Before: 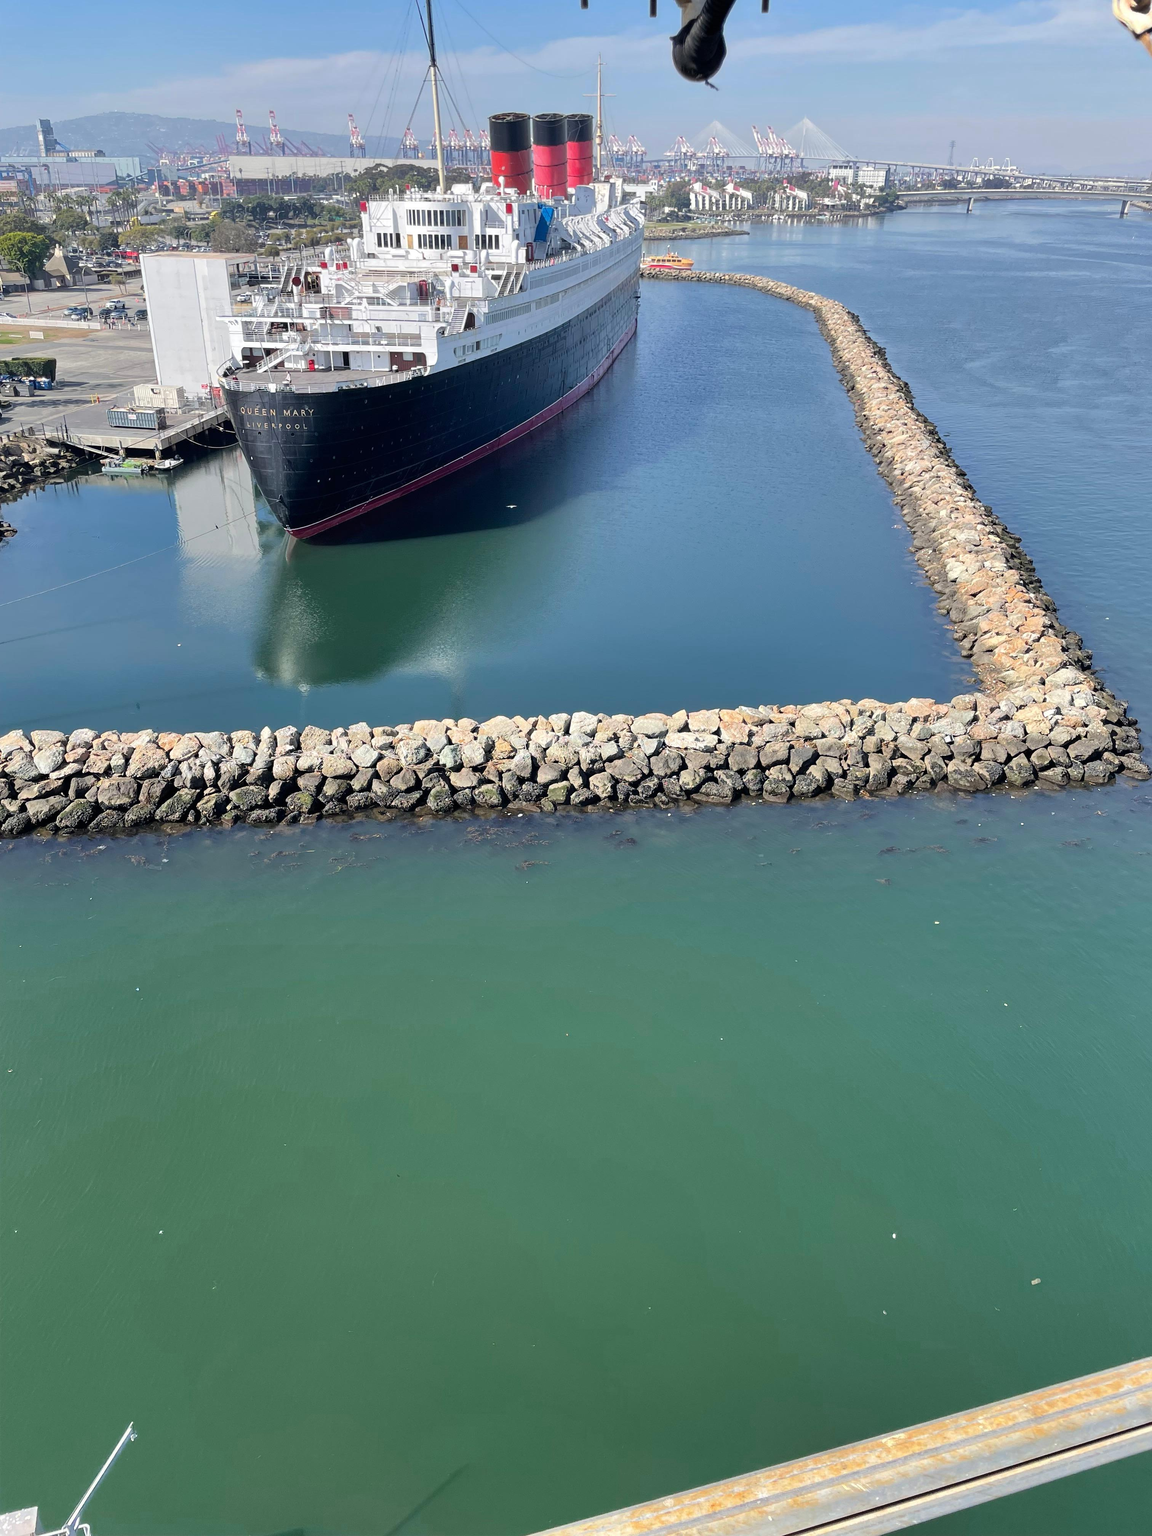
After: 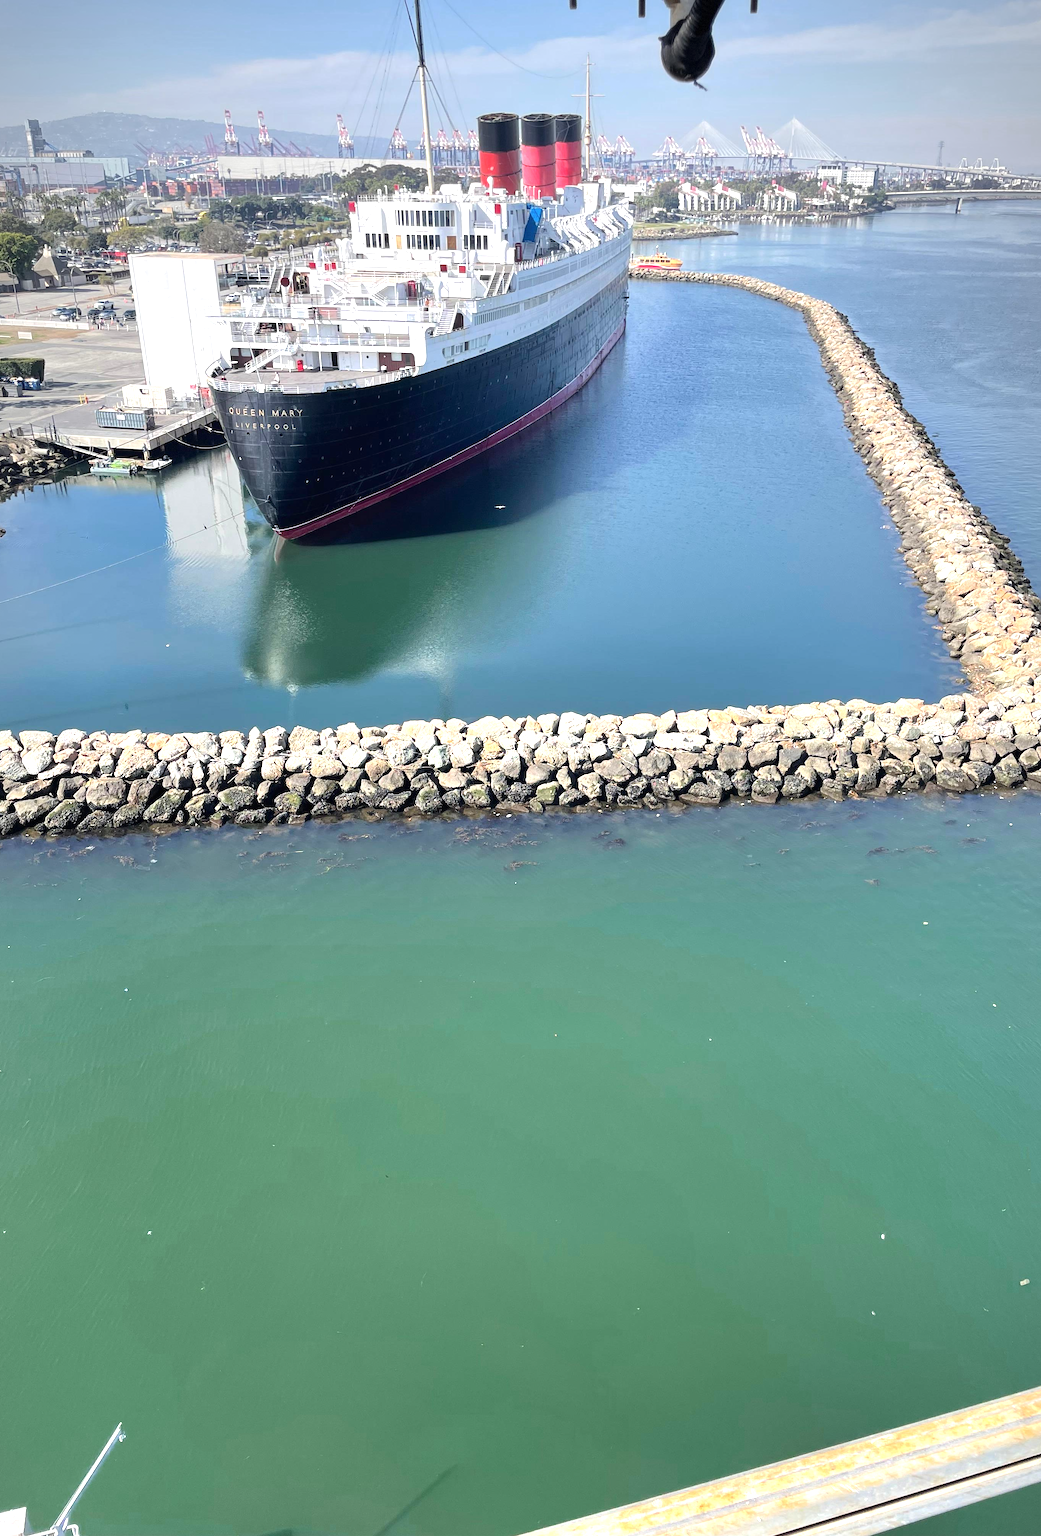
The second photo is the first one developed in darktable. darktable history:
base curve: preserve colors none
crop and rotate: left 1.036%, right 8.581%
vignetting: fall-off start 96.75%, fall-off radius 101.06%, center (-0.027, 0.397), width/height ratio 0.611, dithering 8-bit output
color balance rgb: perceptual saturation grading › global saturation 0.23%
exposure: black level correction 0, exposure 0.695 EV, compensate exposure bias true, compensate highlight preservation false
